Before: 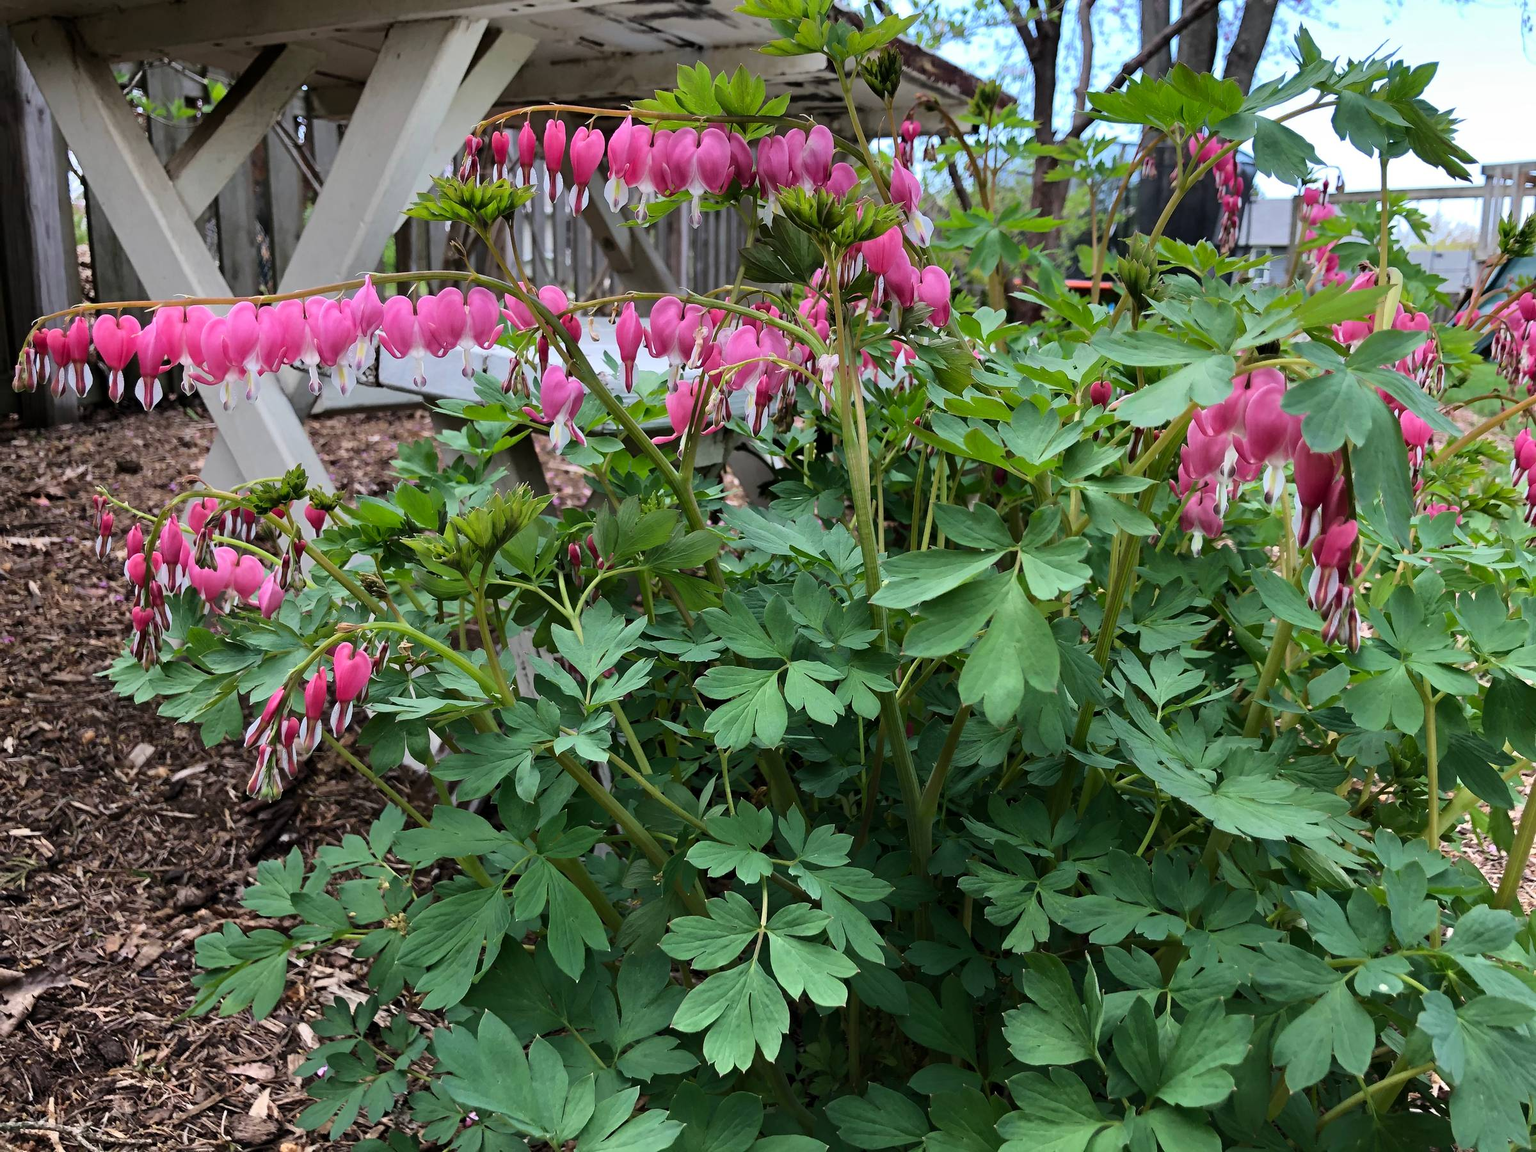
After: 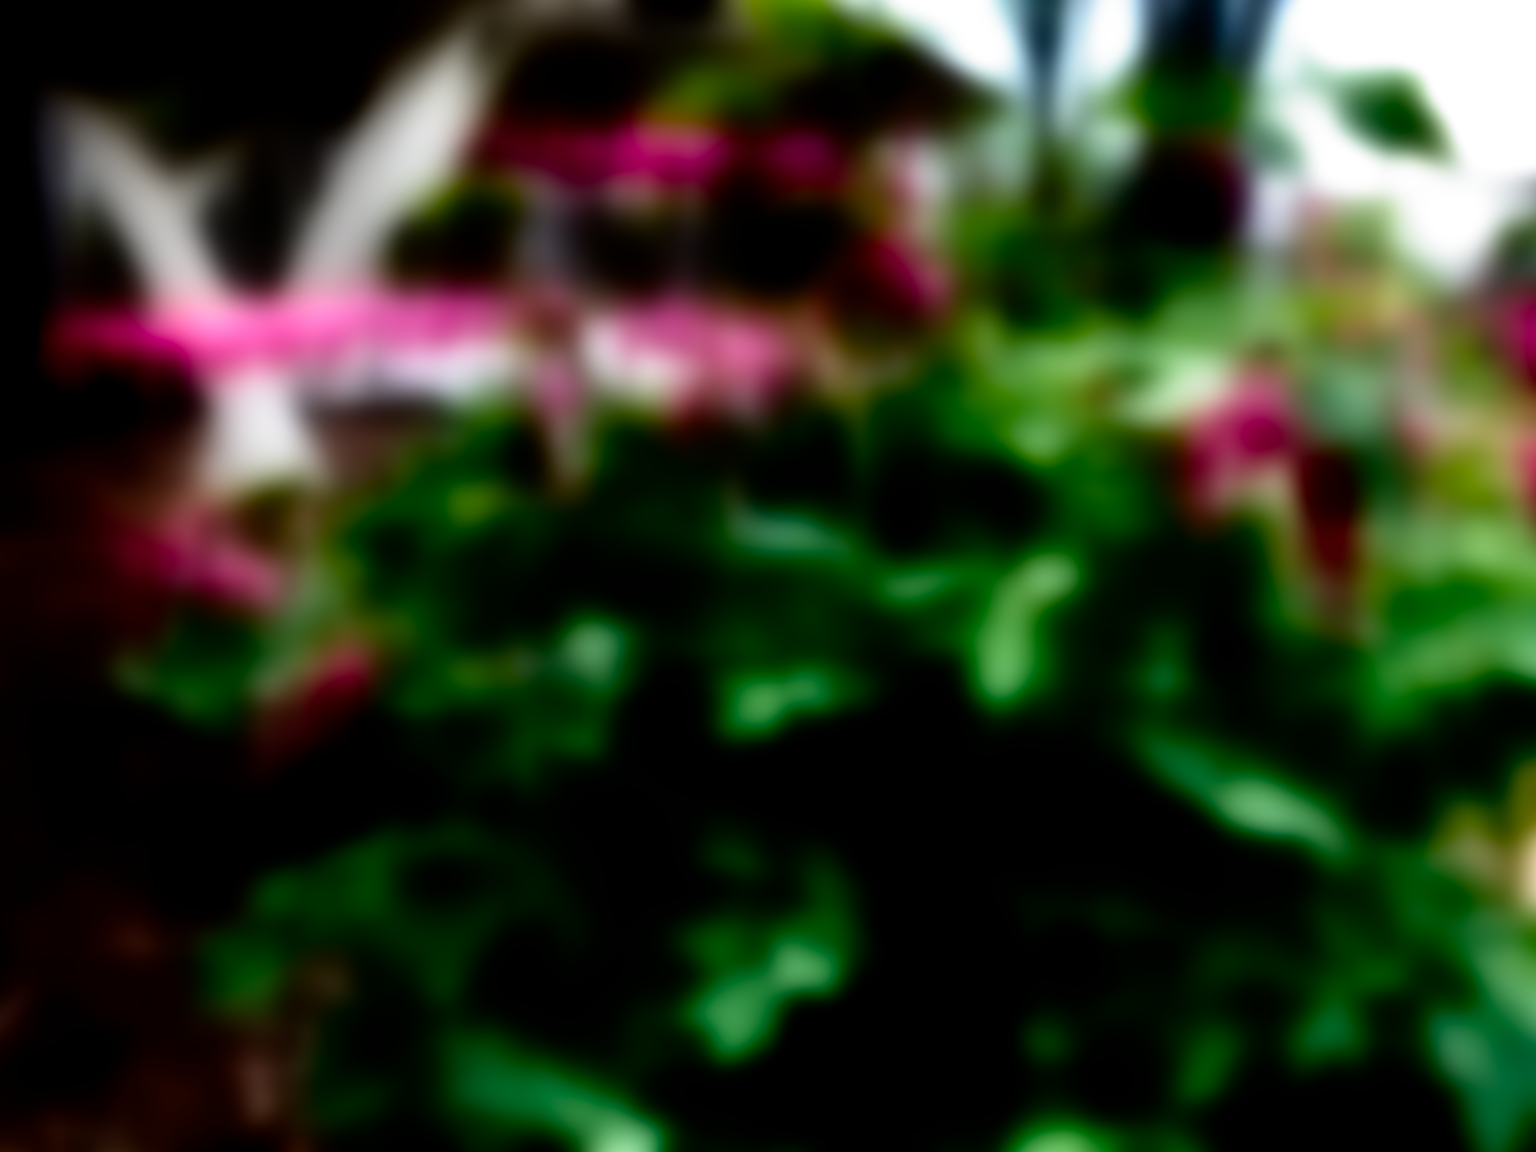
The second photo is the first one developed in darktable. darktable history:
lowpass: radius 31.92, contrast 1.72, brightness -0.98, saturation 0.94
sharpen: on, module defaults
filmic rgb: middle gray luminance 8.8%, black relative exposure -6.3 EV, white relative exposure 2.7 EV, threshold 6 EV, target black luminance 0%, hardness 4.74, latitude 73.47%, contrast 1.332, shadows ↔ highlights balance 10.13%, add noise in highlights 0, preserve chrominance no, color science v3 (2019), use custom middle-gray values true, iterations of high-quality reconstruction 0, contrast in highlights soft, enable highlight reconstruction true
